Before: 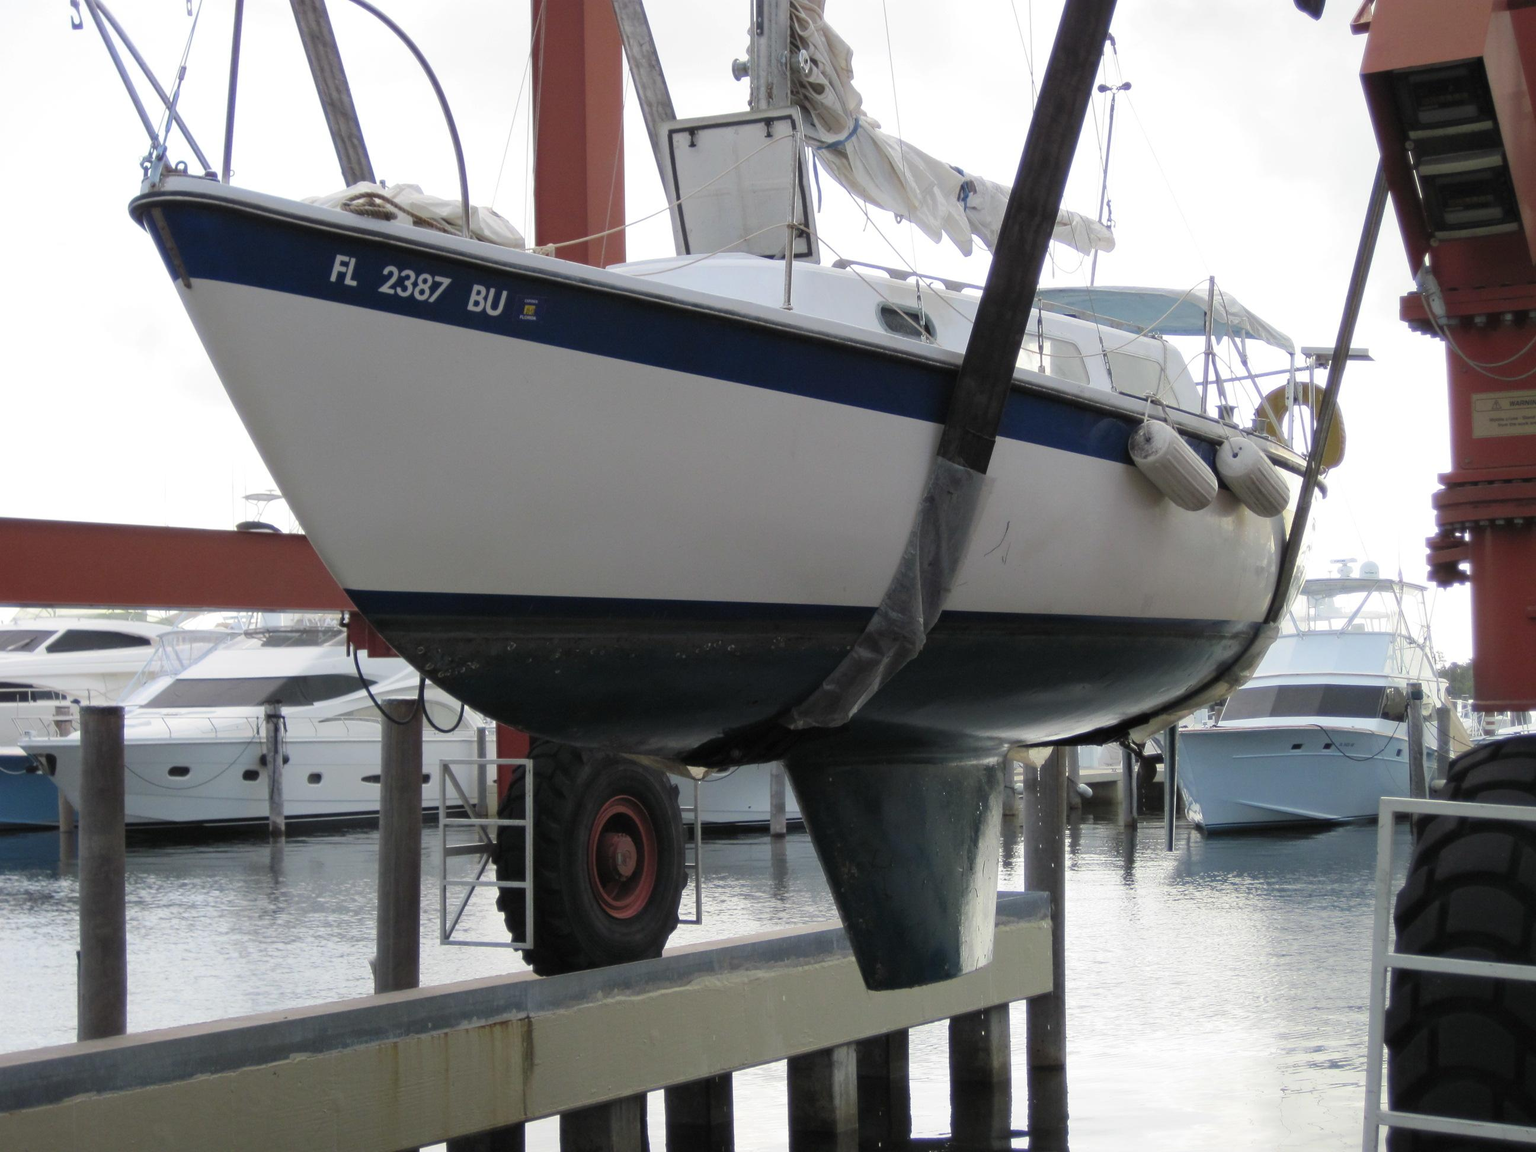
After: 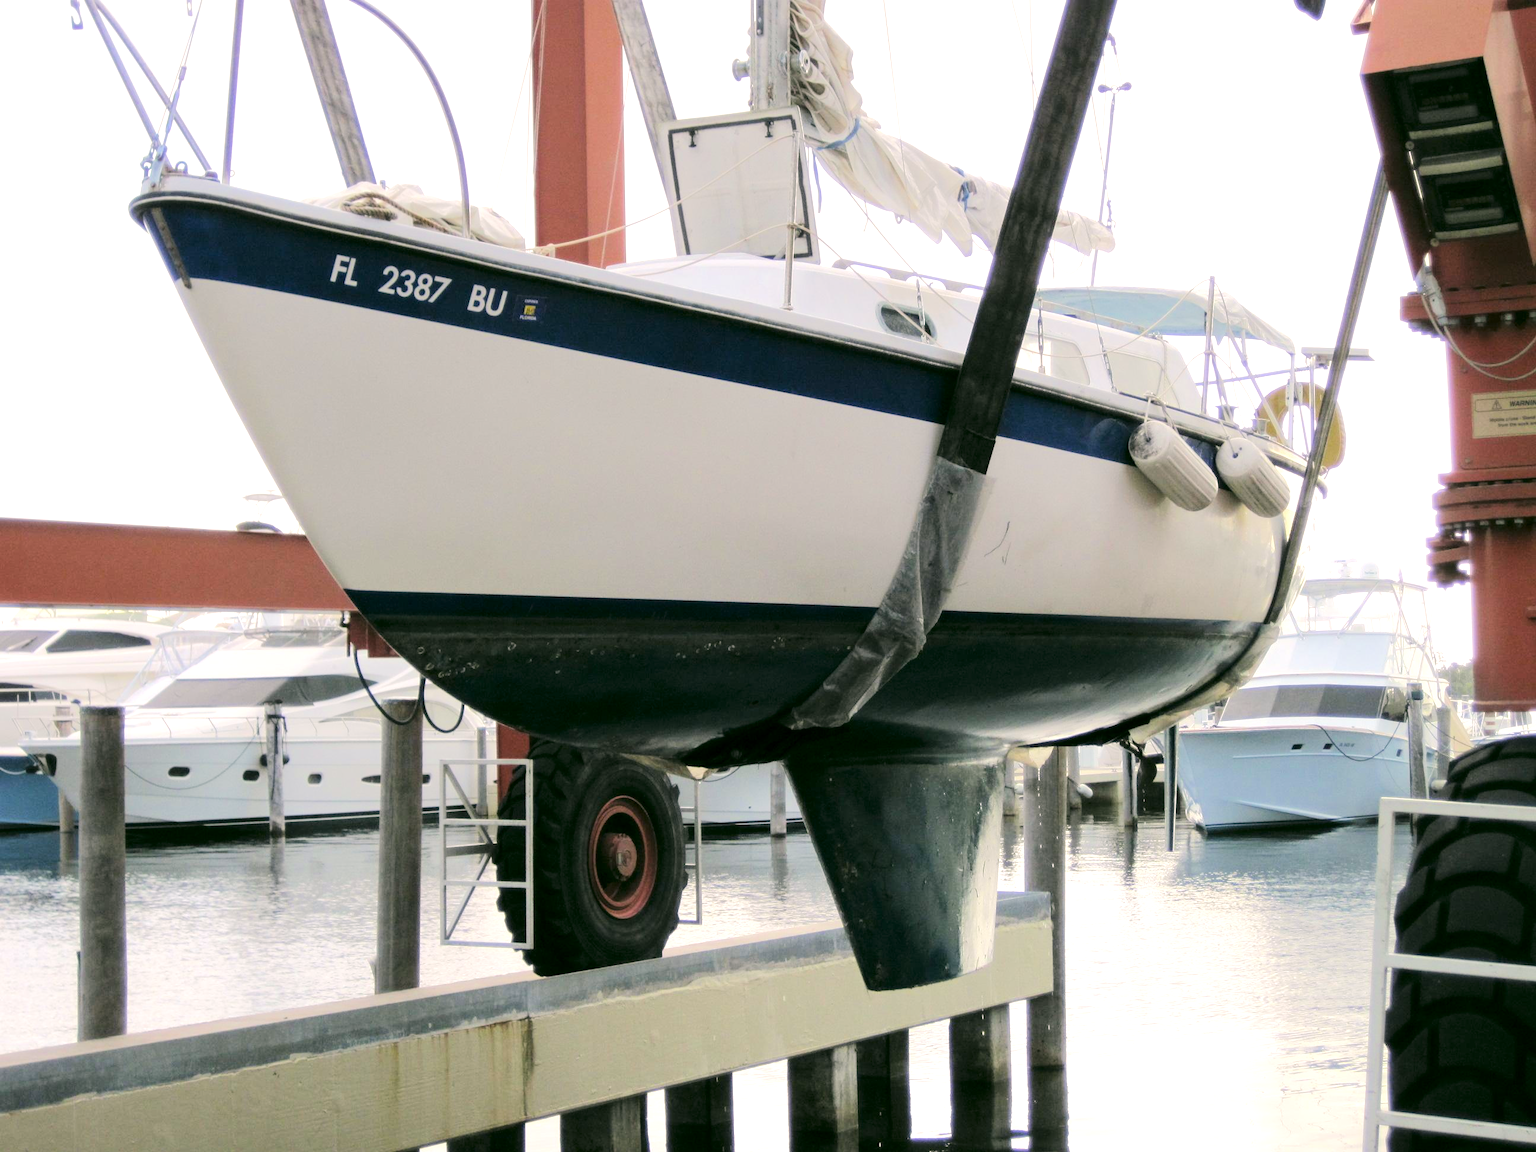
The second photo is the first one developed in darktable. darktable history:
tone equalizer: -7 EV 0.164 EV, -6 EV 0.571 EV, -5 EV 1.12 EV, -4 EV 1.3 EV, -3 EV 1.14 EV, -2 EV 0.6 EV, -1 EV 0.161 EV, edges refinement/feathering 500, mask exposure compensation -1.57 EV, preserve details no
color correction: highlights a* 4.25, highlights b* 4.93, shadows a* -8.14, shadows b* 5.08
exposure: black level correction 0.001, exposure 0.14 EV, compensate exposure bias true, compensate highlight preservation false
local contrast: highlights 107%, shadows 100%, detail 120%, midtone range 0.2
